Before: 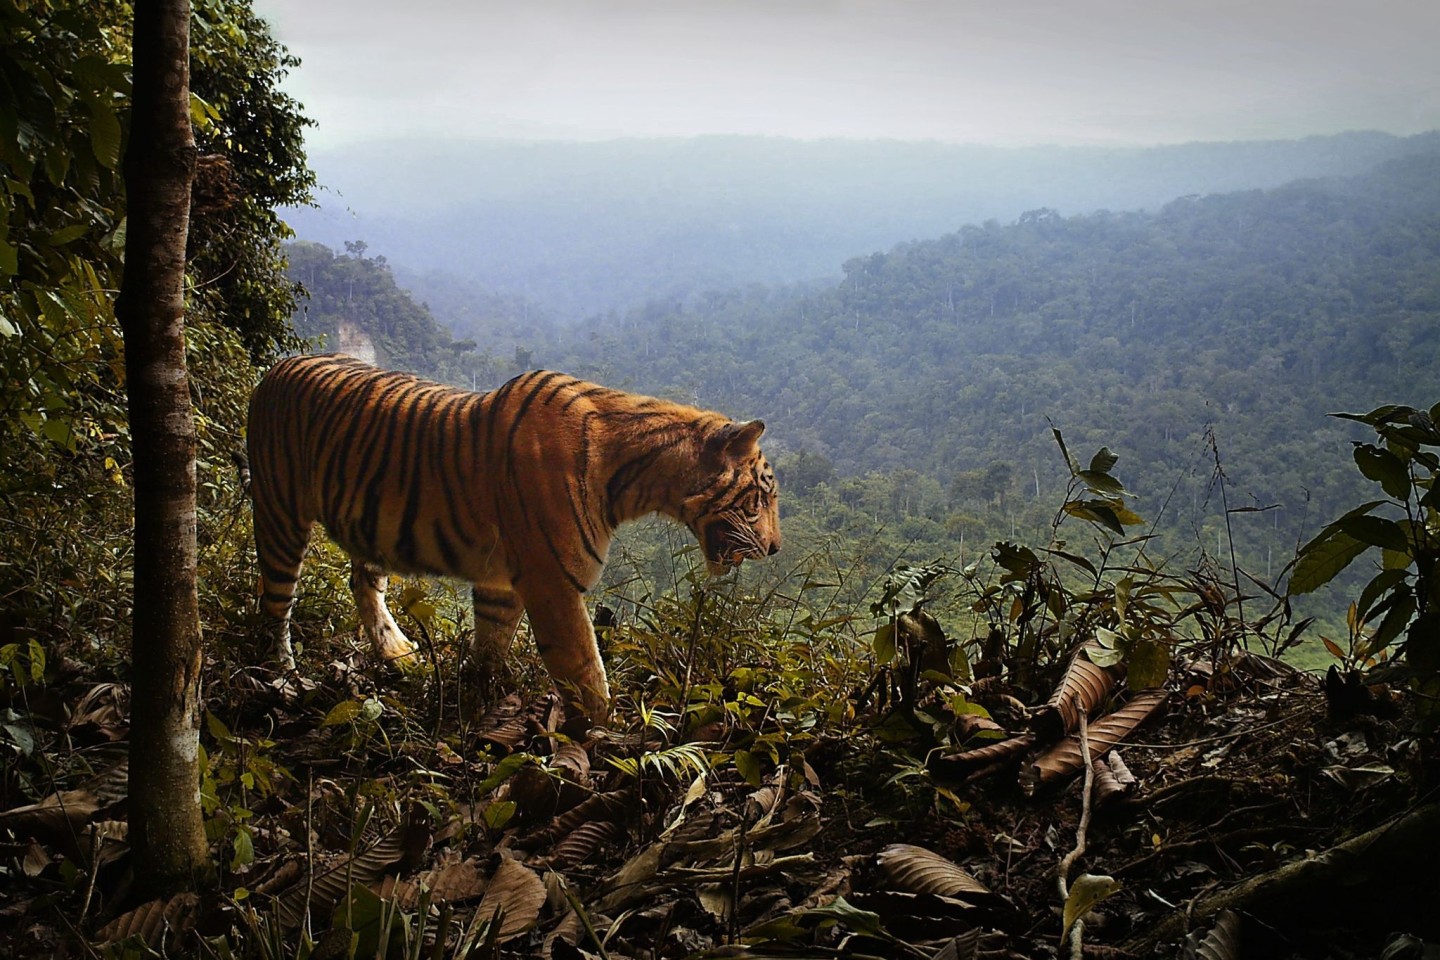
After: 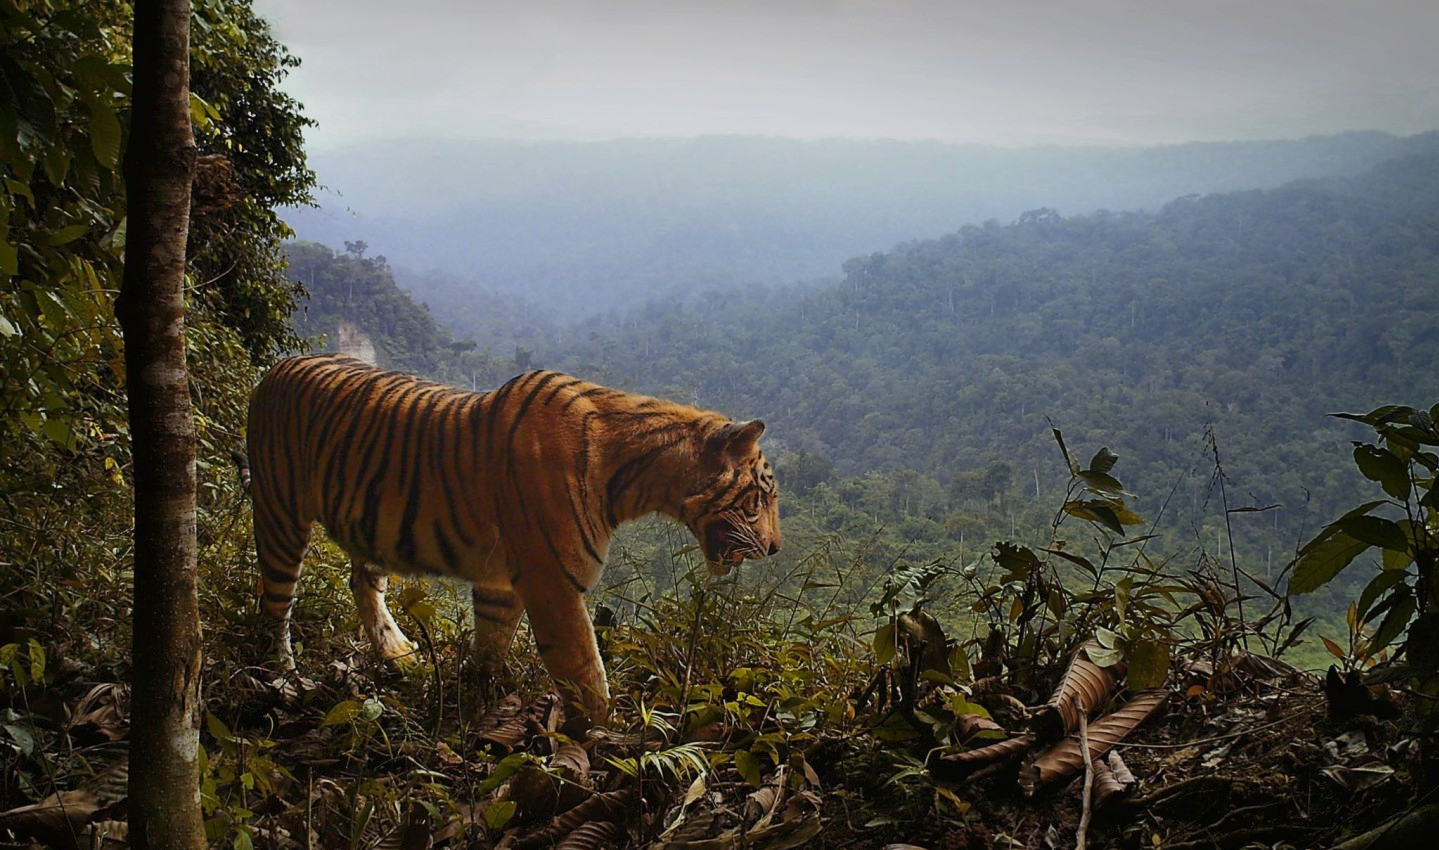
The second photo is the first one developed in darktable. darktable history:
crop and rotate: top 0%, bottom 11.401%
tone equalizer: -8 EV 0.233 EV, -7 EV 0.423 EV, -6 EV 0.449 EV, -5 EV 0.249 EV, -3 EV -0.265 EV, -2 EV -0.398 EV, -1 EV -0.413 EV, +0 EV -0.275 EV
